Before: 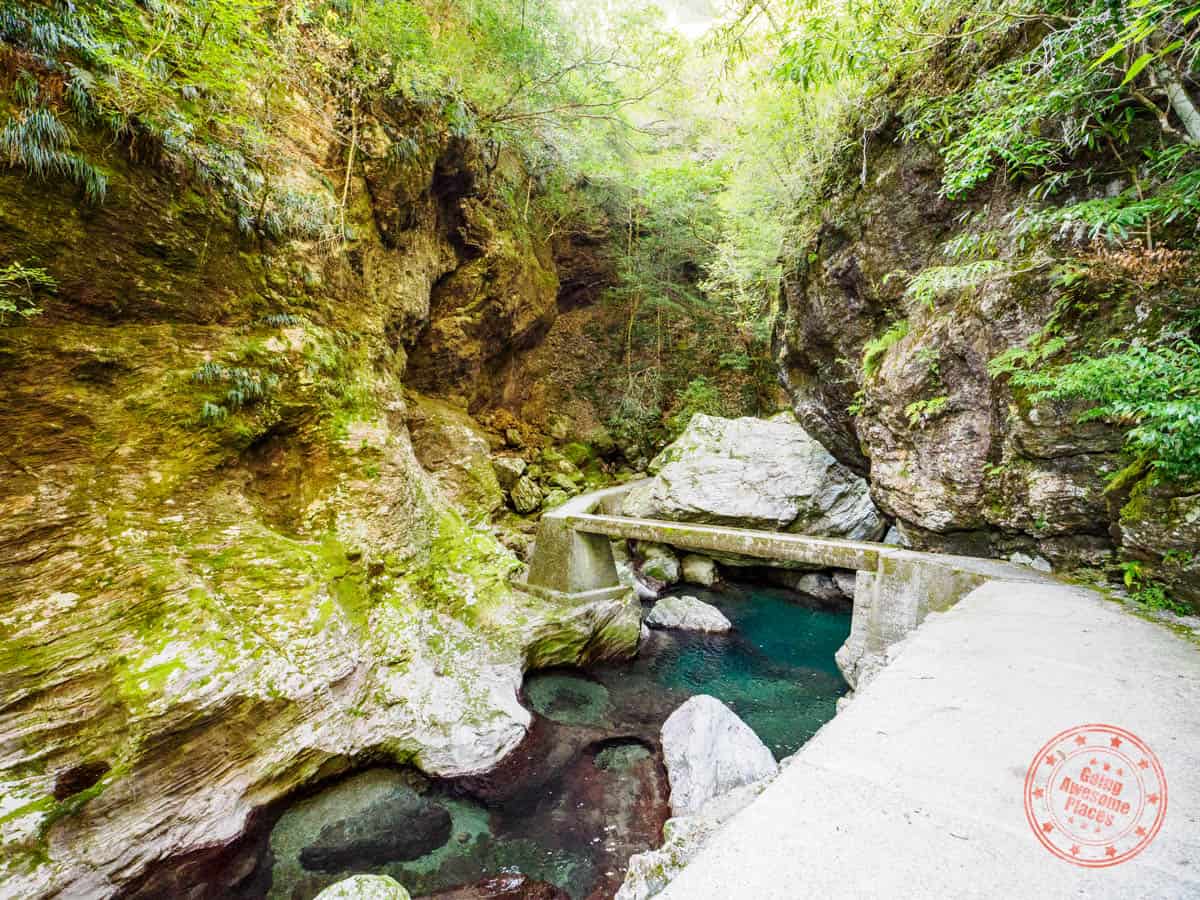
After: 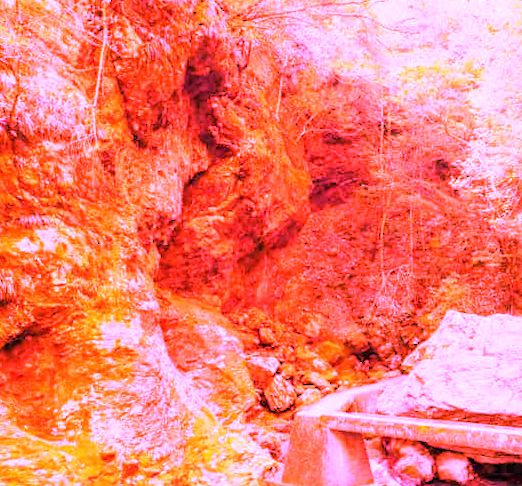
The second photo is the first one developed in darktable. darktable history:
exposure: black level correction 0, exposure 0.877 EV, compensate exposure bias true, compensate highlight preservation false
white balance: red 4.26, blue 1.802
tone equalizer: -8 EV -0.002 EV, -7 EV 0.005 EV, -6 EV -0.008 EV, -5 EV 0.007 EV, -4 EV -0.042 EV, -3 EV -0.233 EV, -2 EV -0.662 EV, -1 EV -0.983 EV, +0 EV -0.969 EV, smoothing diameter 2%, edges refinement/feathering 20, mask exposure compensation -1.57 EV, filter diffusion 5
crop: left 20.248%, top 10.86%, right 35.675%, bottom 34.321%
rotate and perspective: rotation -0.45°, automatic cropping original format, crop left 0.008, crop right 0.992, crop top 0.012, crop bottom 0.988
